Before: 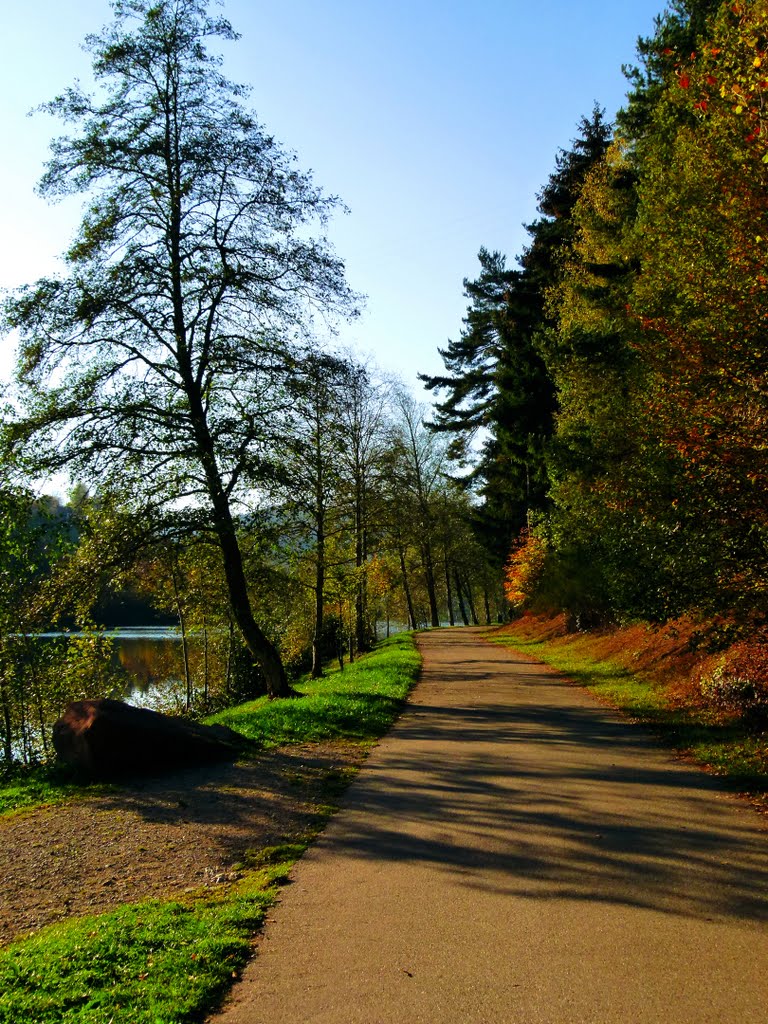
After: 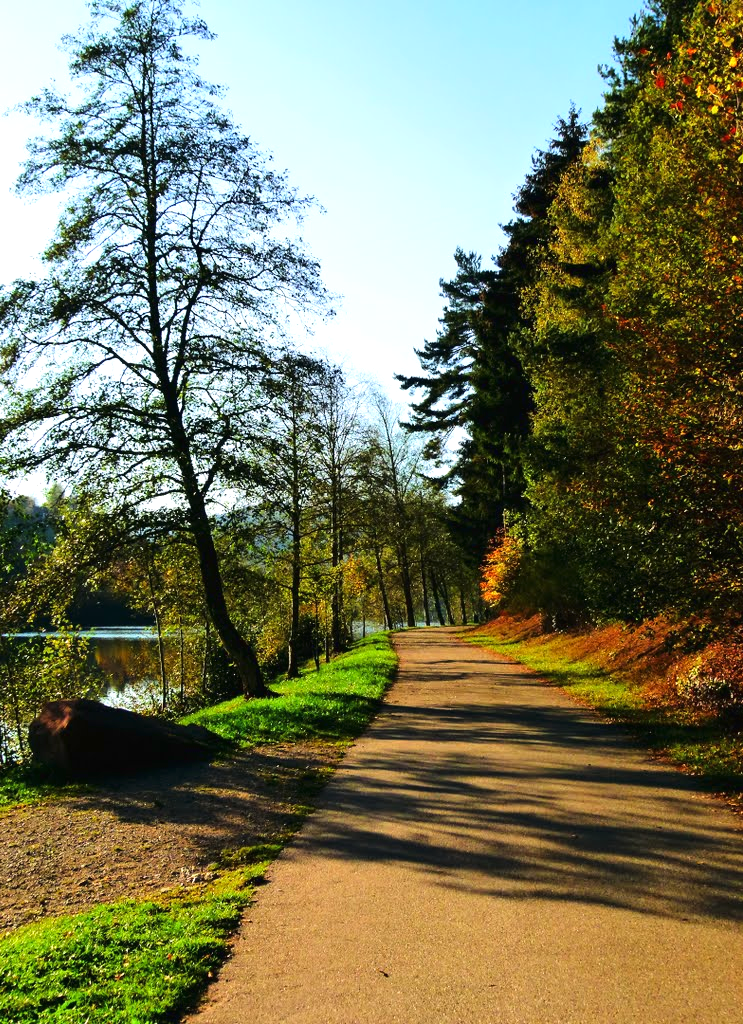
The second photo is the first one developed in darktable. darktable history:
exposure: black level correction 0, exposure 0.684 EV, compensate highlight preservation false
tone curve: curves: ch0 [(0, 0.011) (0.139, 0.106) (0.295, 0.271) (0.499, 0.523) (0.739, 0.782) (0.857, 0.879) (1, 0.967)]; ch1 [(0, 0) (0.291, 0.229) (0.394, 0.365) (0.469, 0.456) (0.495, 0.497) (0.524, 0.53) (0.588, 0.62) (0.725, 0.779) (1, 1)]; ch2 [(0, 0) (0.125, 0.089) (0.35, 0.317) (0.437, 0.42) (0.502, 0.499) (0.537, 0.551) (0.613, 0.636) (1, 1)], color space Lab, linked channels, preserve colors none
crop and rotate: left 3.17%
